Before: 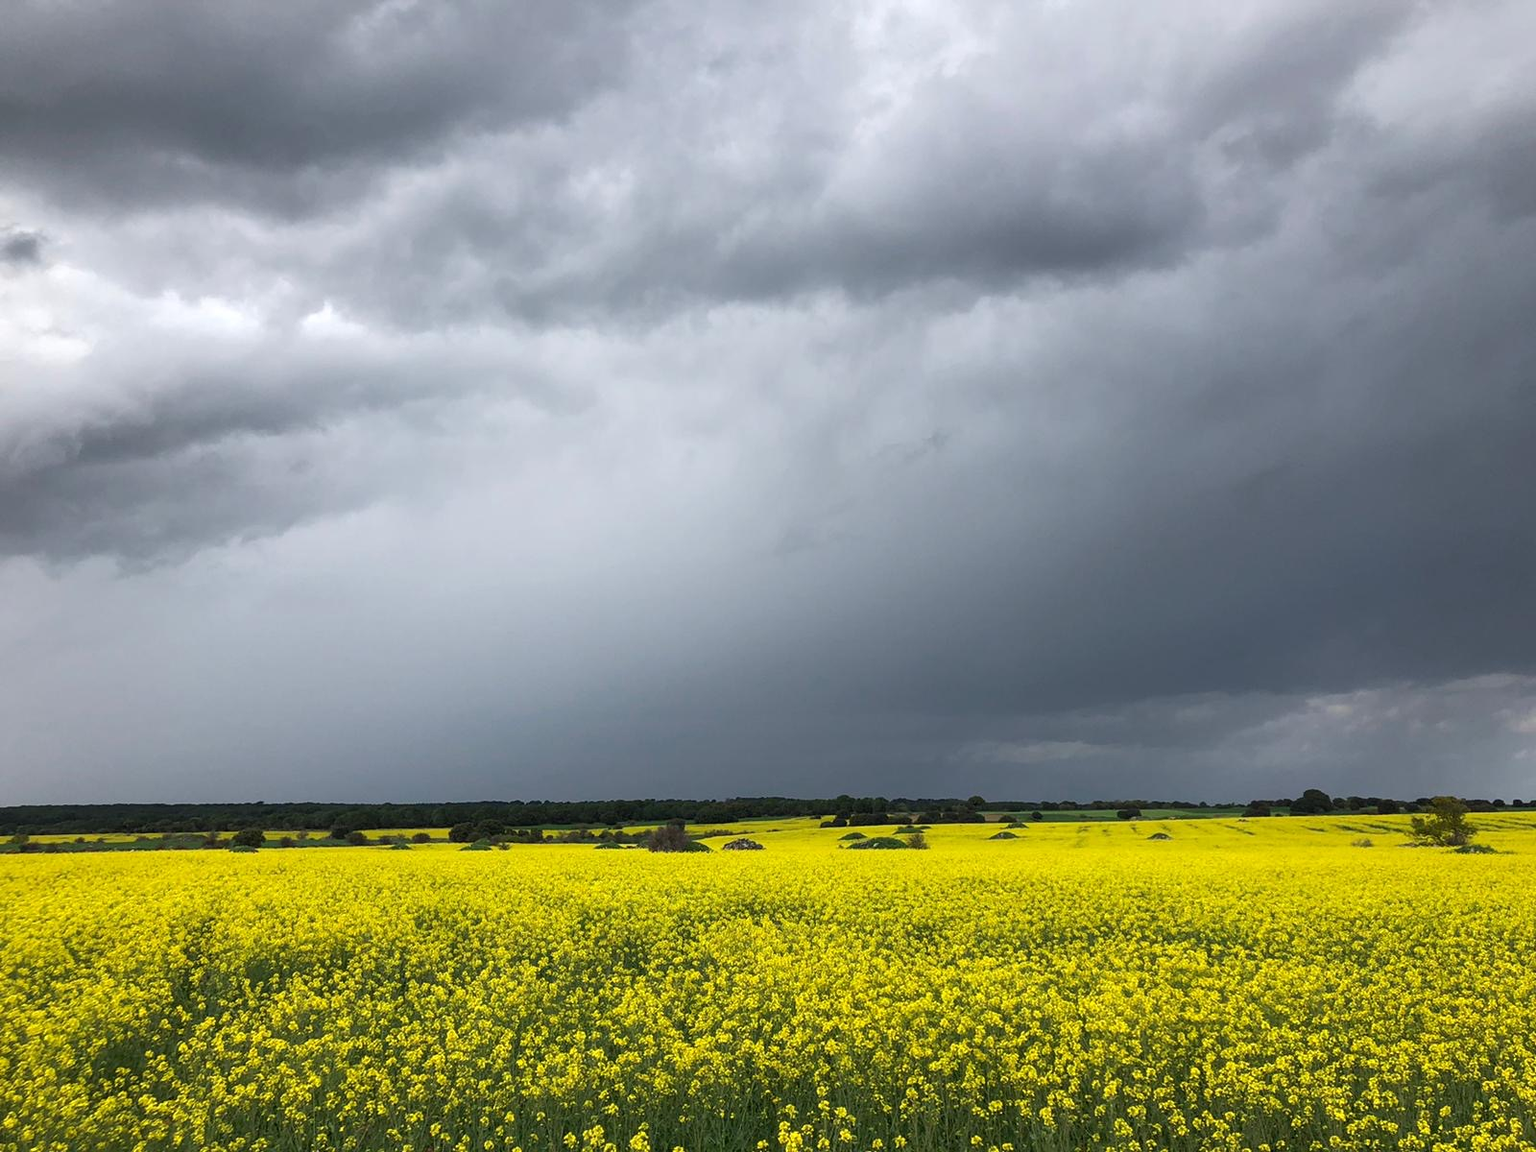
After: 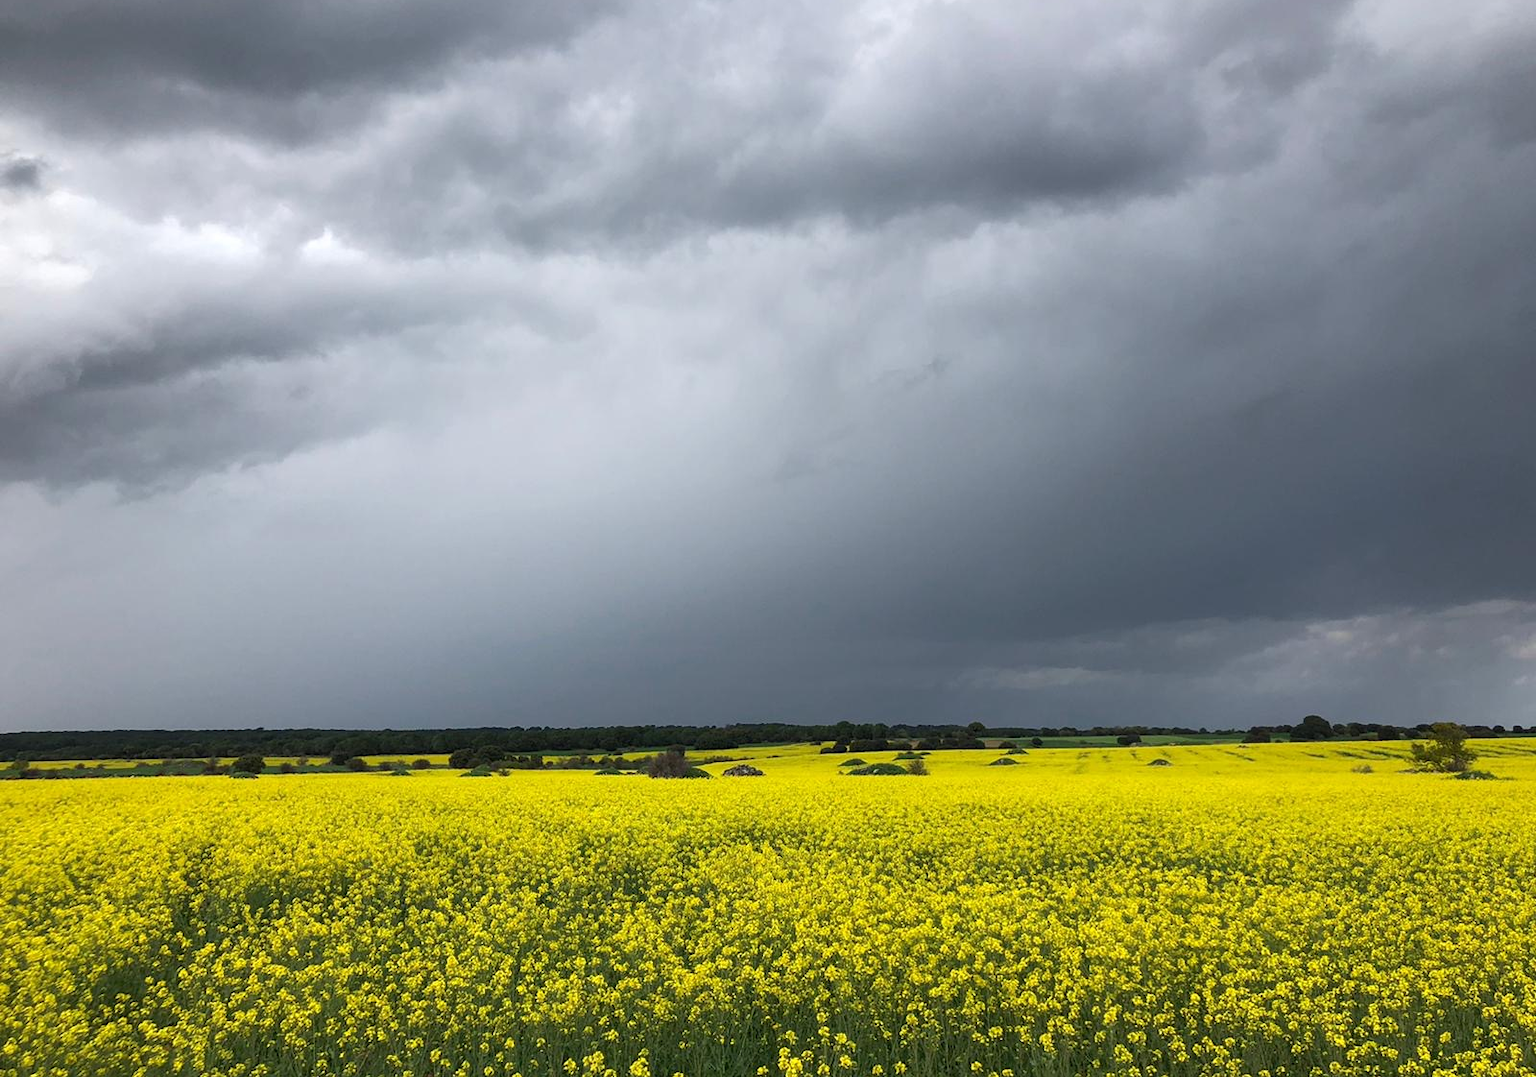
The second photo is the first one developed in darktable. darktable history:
crop and rotate: top 6.431%
